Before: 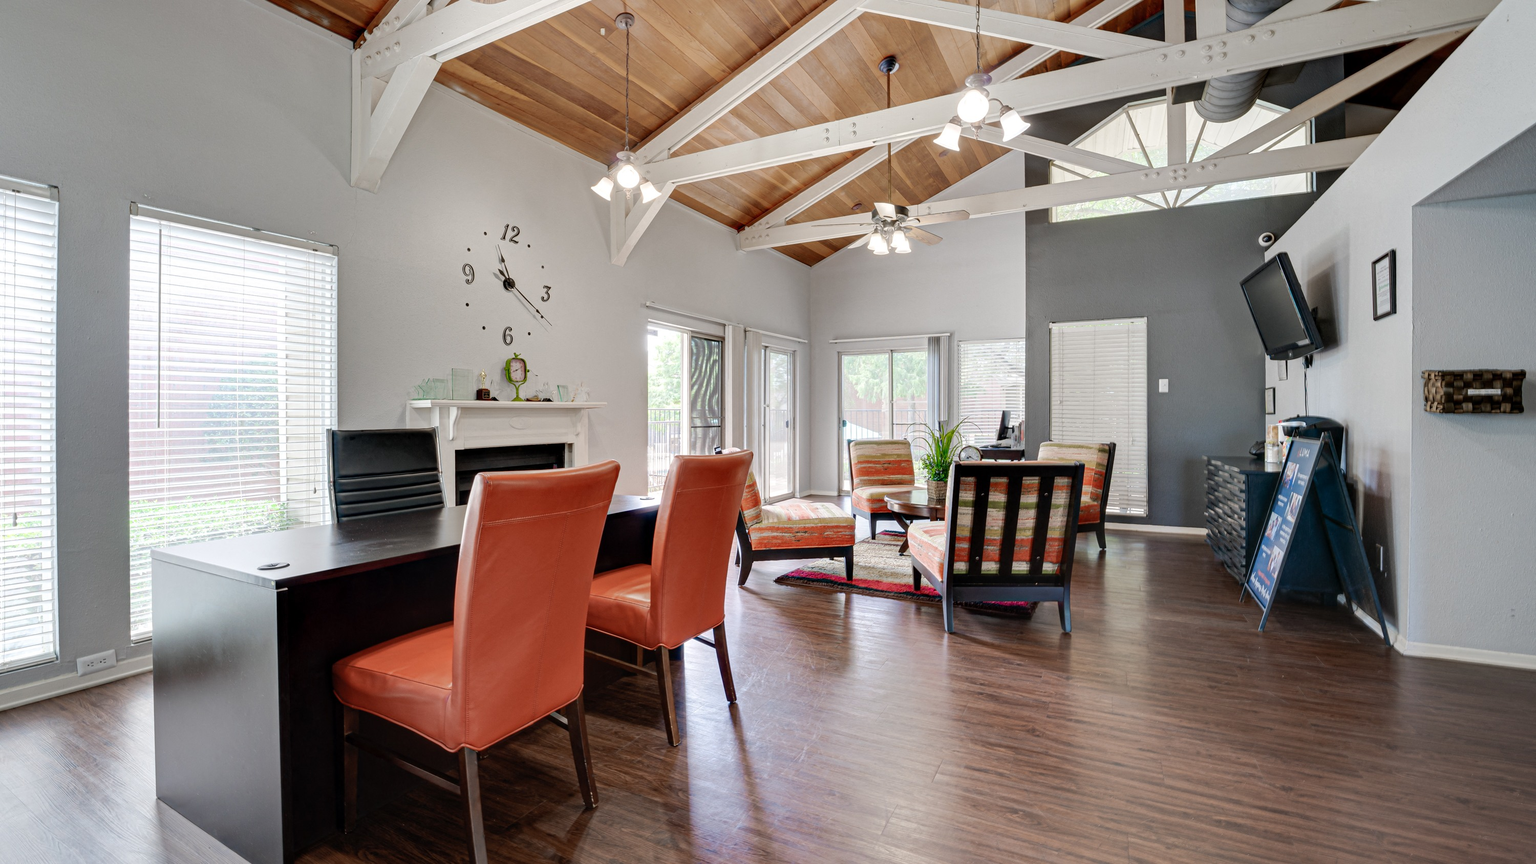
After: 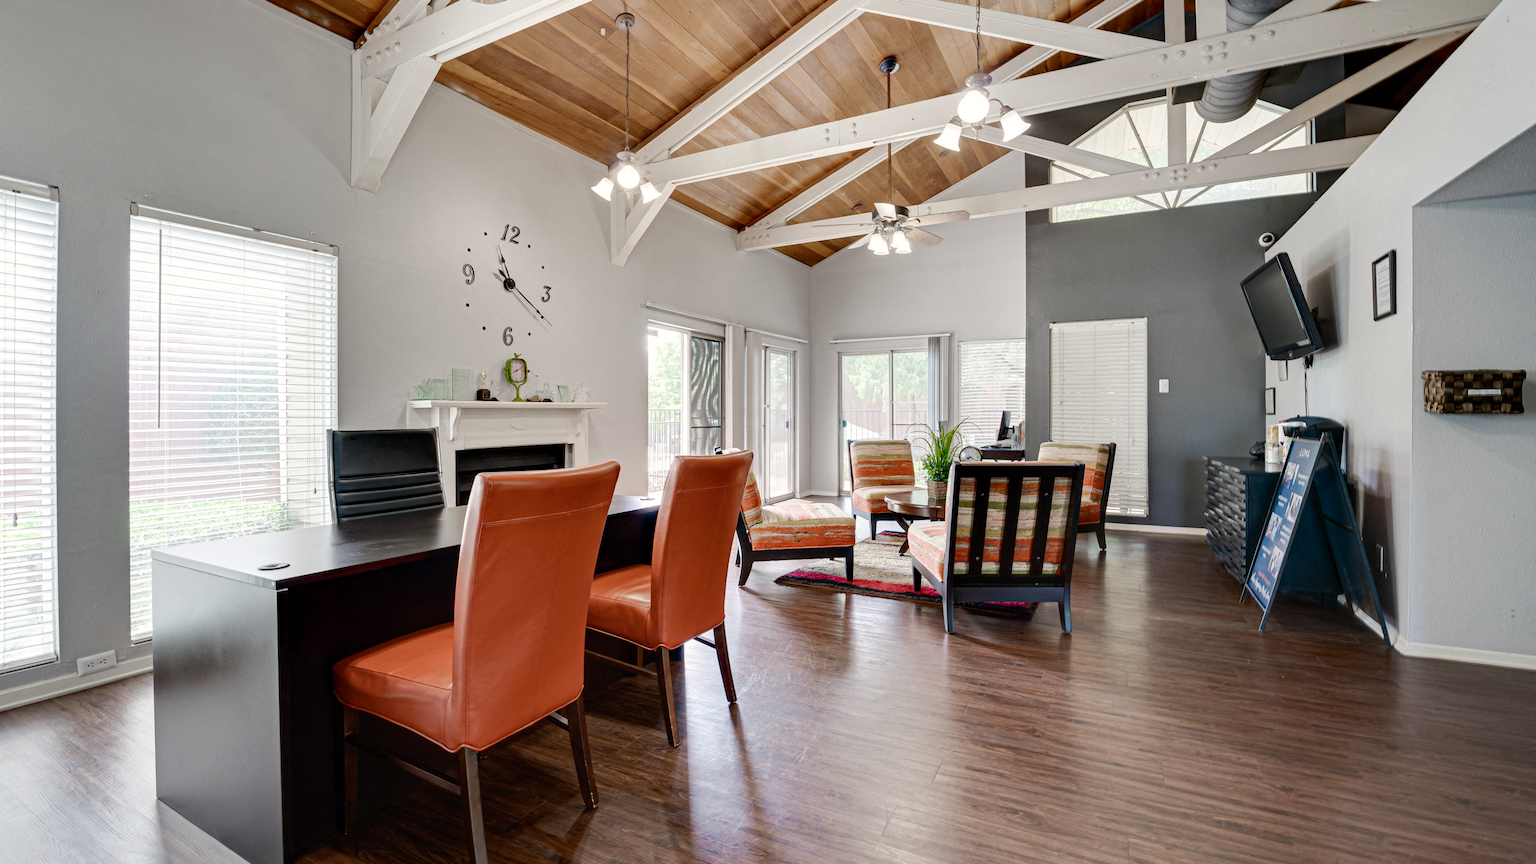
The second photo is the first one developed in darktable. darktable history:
color balance rgb: perceptual saturation grading › global saturation 20%, perceptual saturation grading › highlights -25%, perceptual saturation grading › shadows 25%
white balance: red 1.009, blue 0.985
contrast brightness saturation: contrast 0.11, saturation -0.17
